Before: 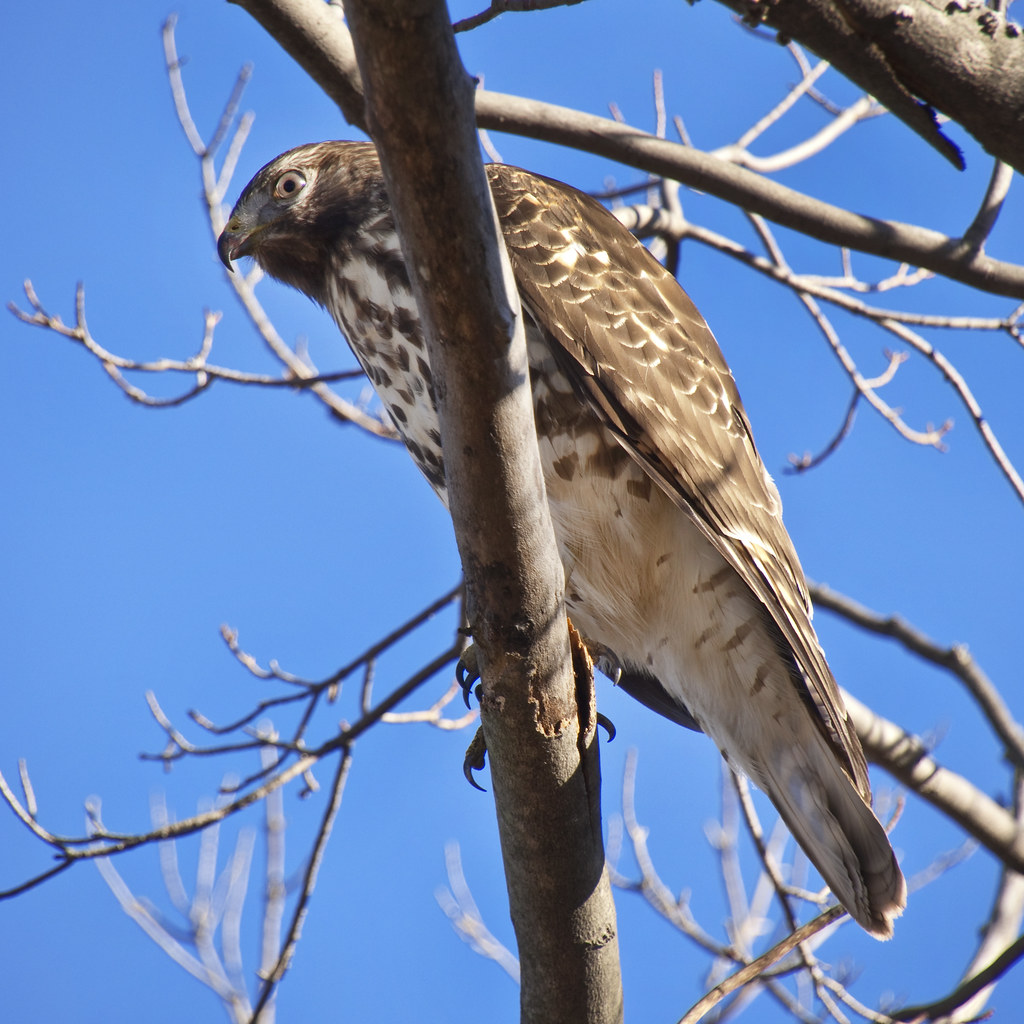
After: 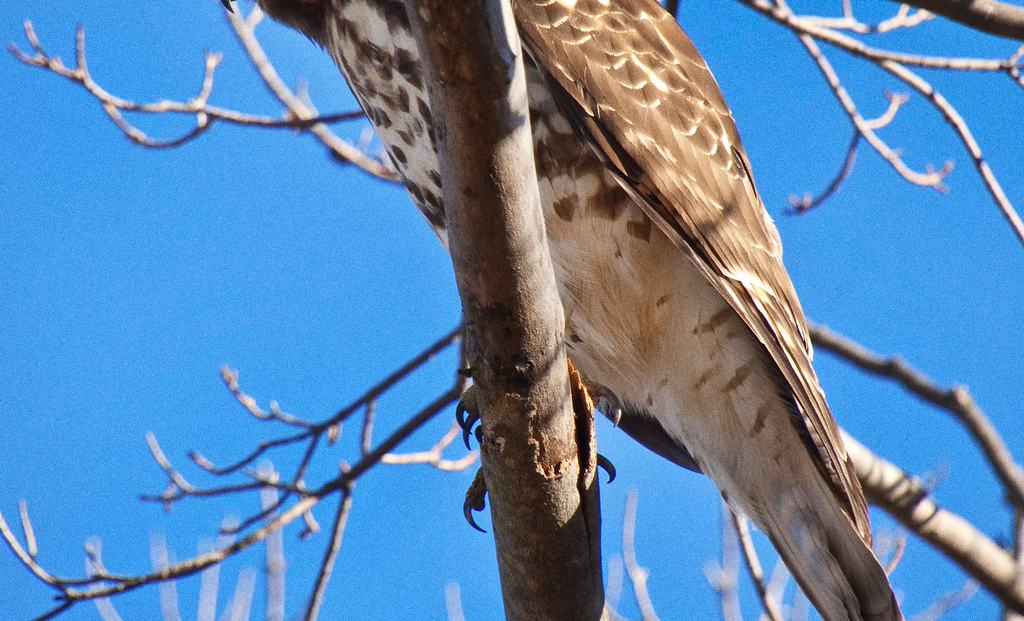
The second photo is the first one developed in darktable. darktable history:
grain: coarseness 0.09 ISO
crop and rotate: top 25.357%, bottom 13.942%
